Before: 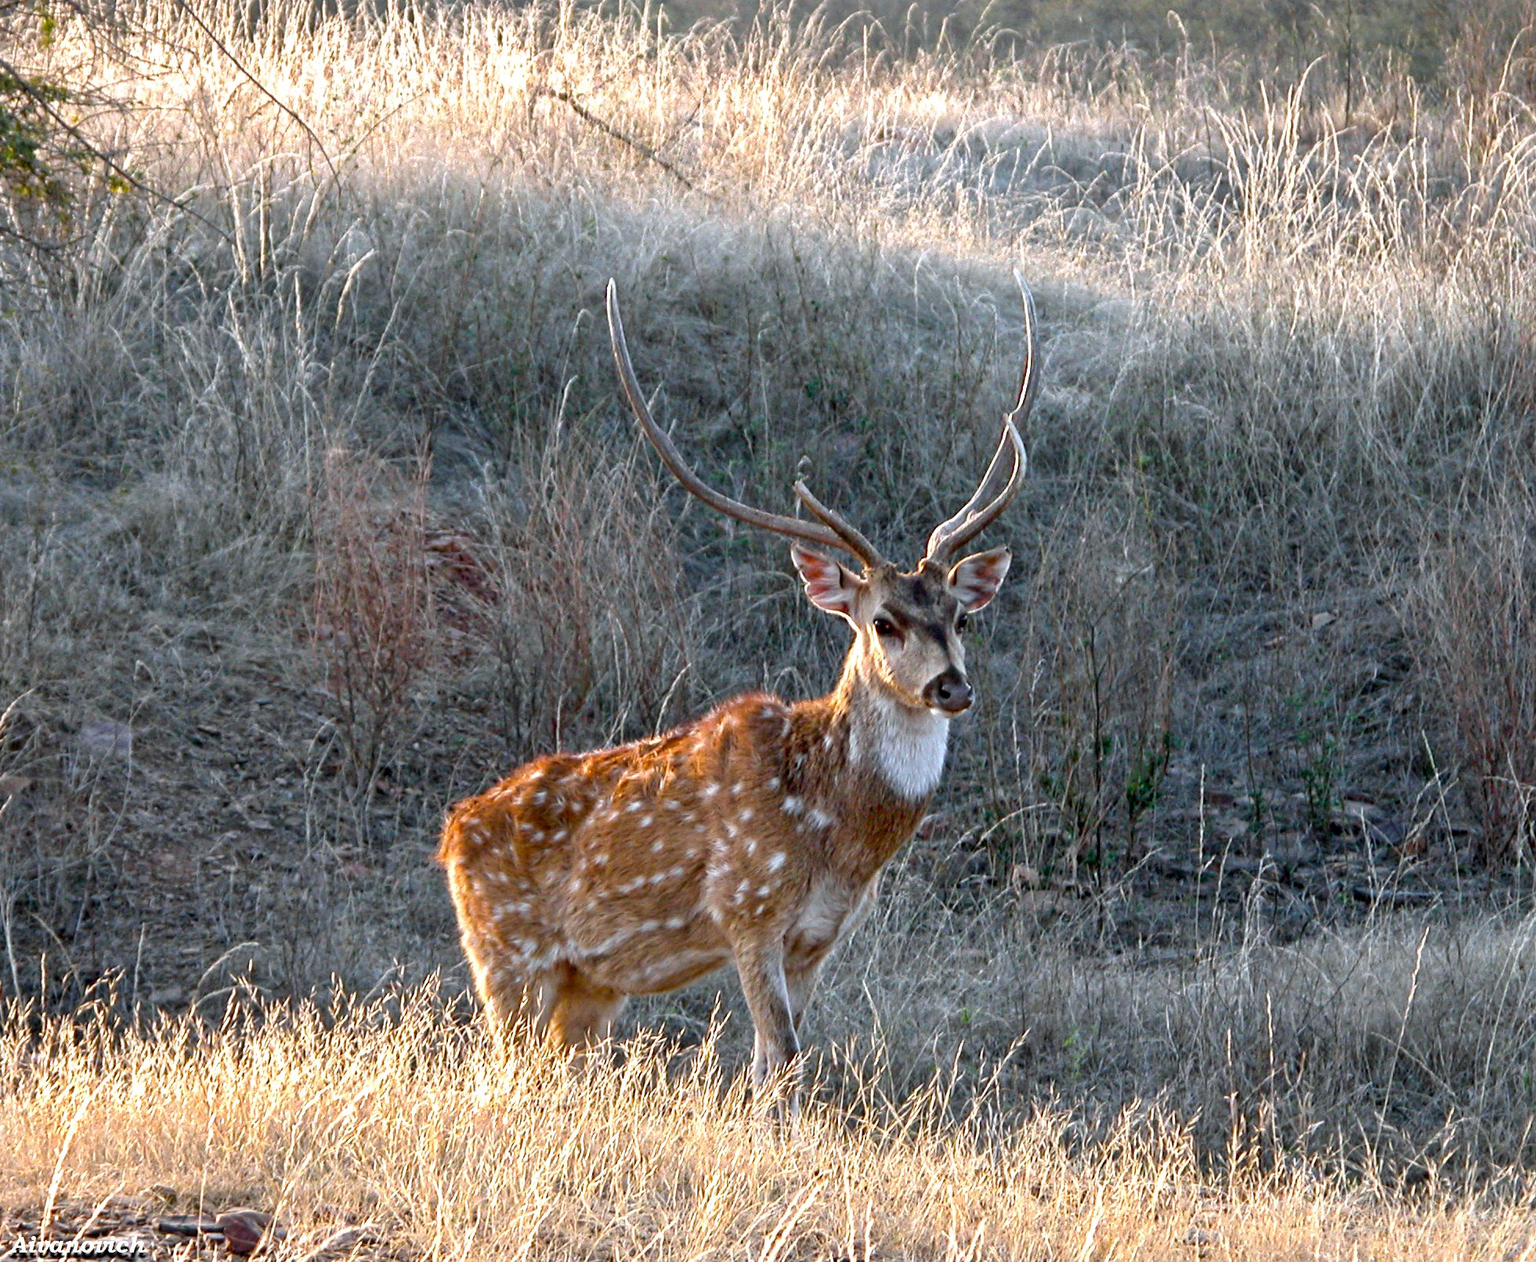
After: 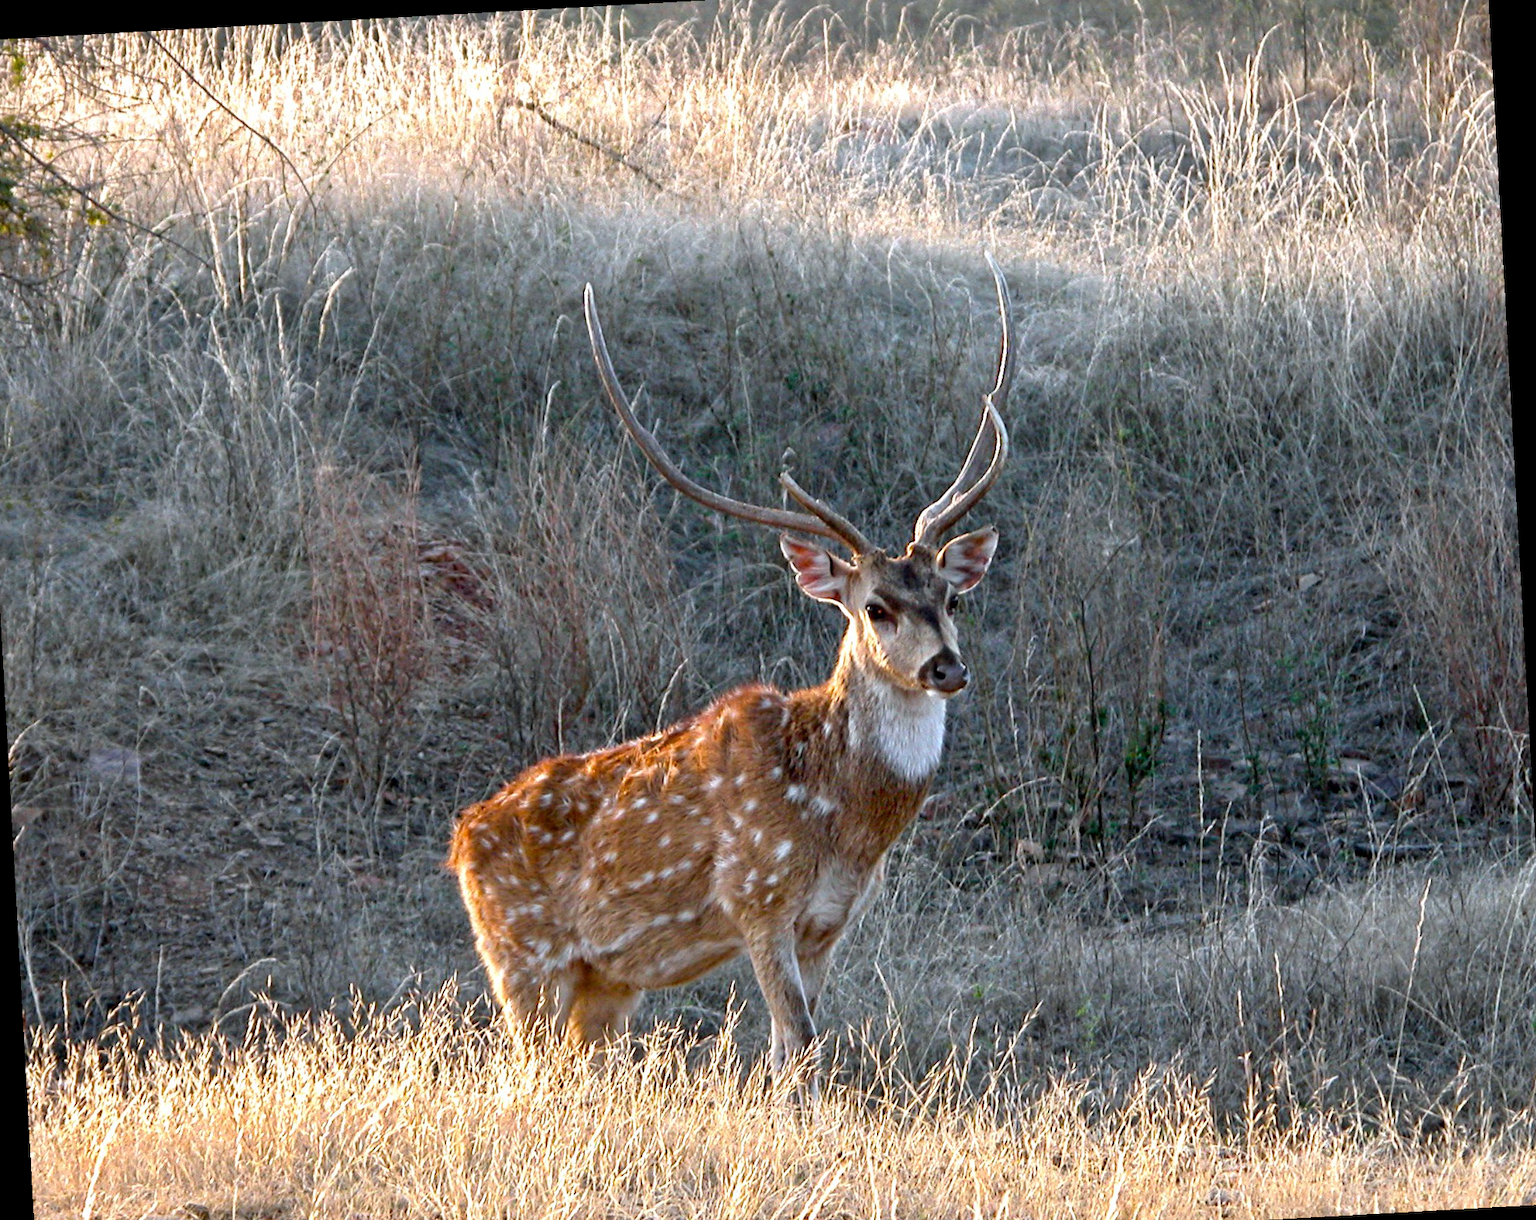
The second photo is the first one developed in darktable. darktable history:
rotate and perspective: rotation -3.18°, automatic cropping off
crop: left 1.964%, top 3.251%, right 1.122%, bottom 4.933%
